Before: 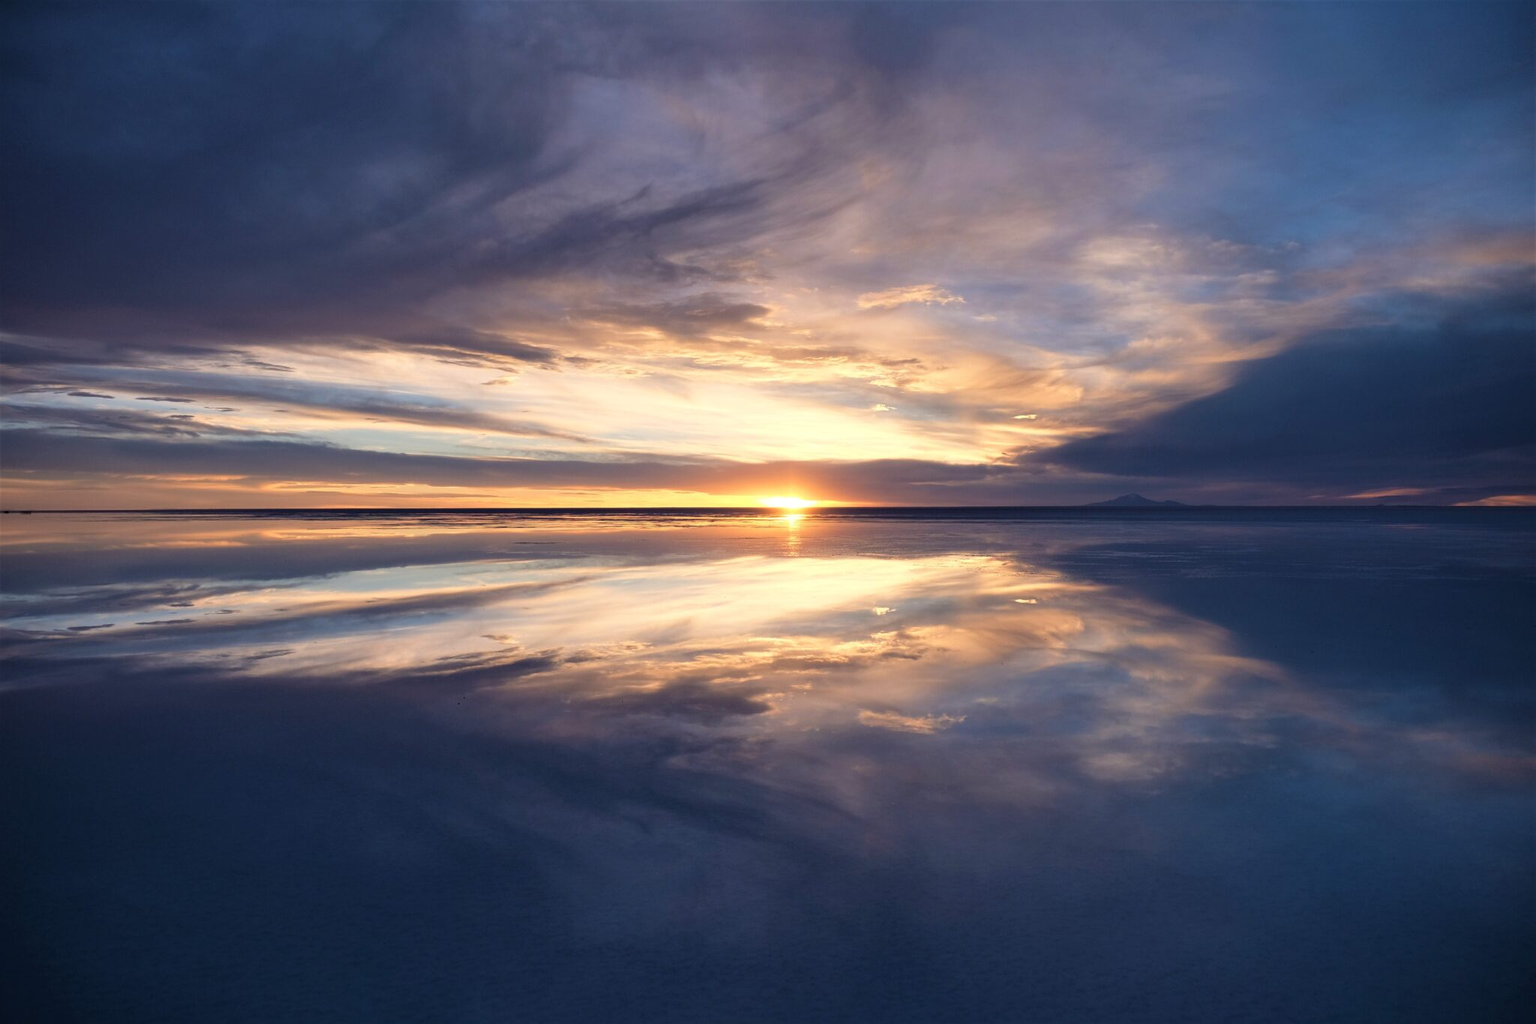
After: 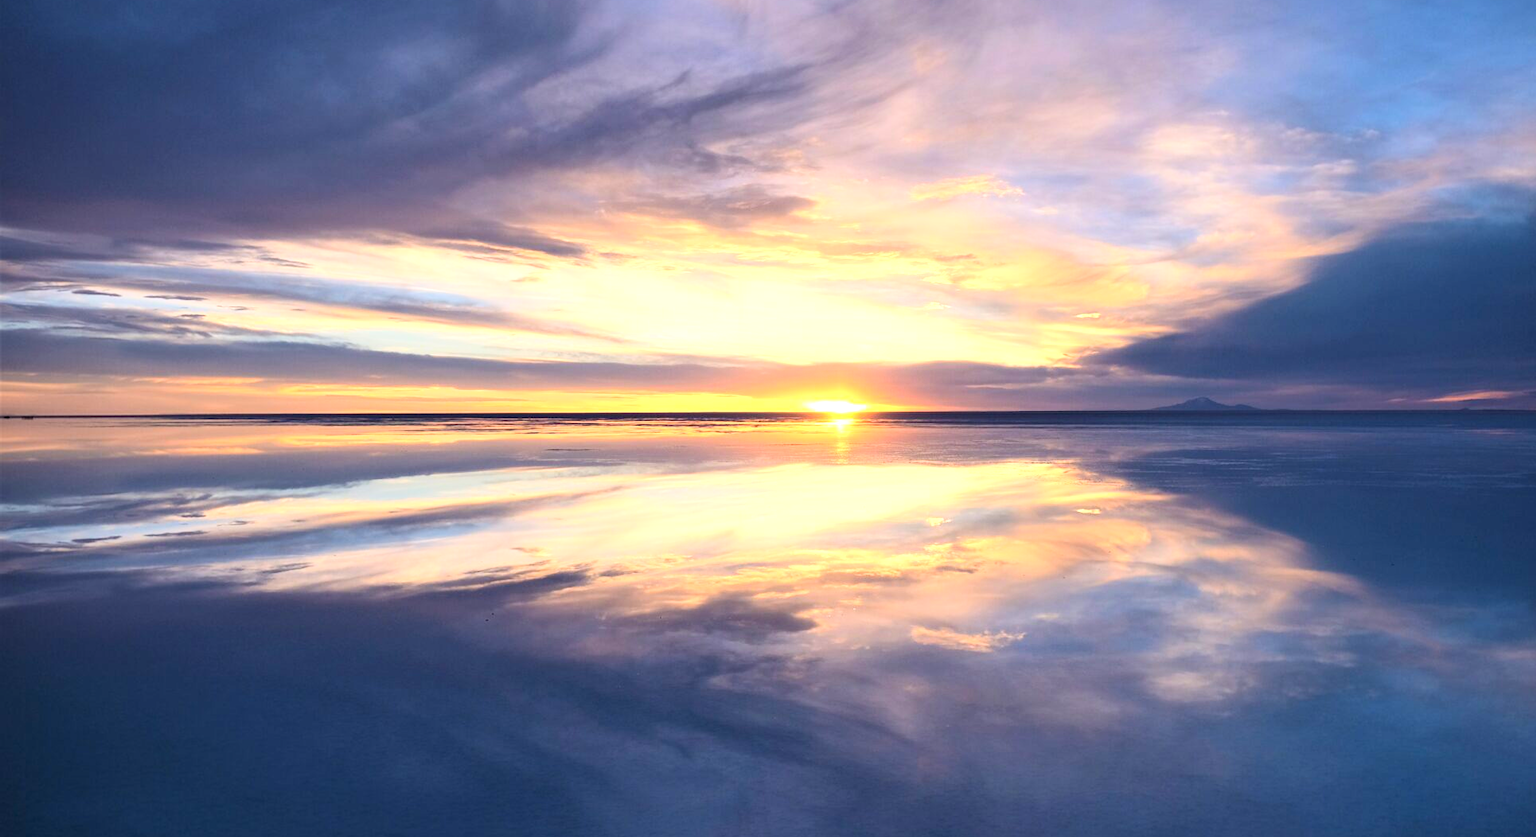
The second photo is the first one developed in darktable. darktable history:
crop and rotate: angle 0.03°, top 11.643%, right 5.651%, bottom 11.189%
contrast brightness saturation: contrast 0.2, brightness 0.16, saturation 0.22
exposure: exposure 0.648 EV, compensate highlight preservation false
